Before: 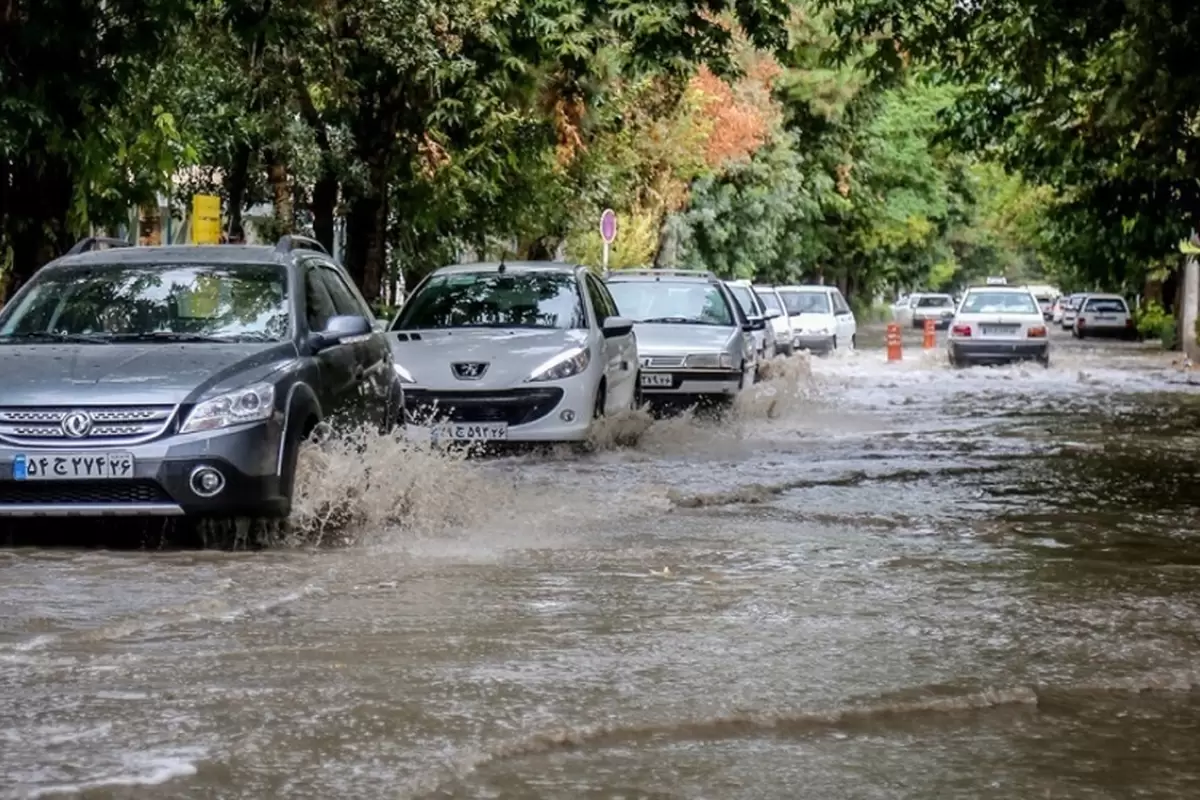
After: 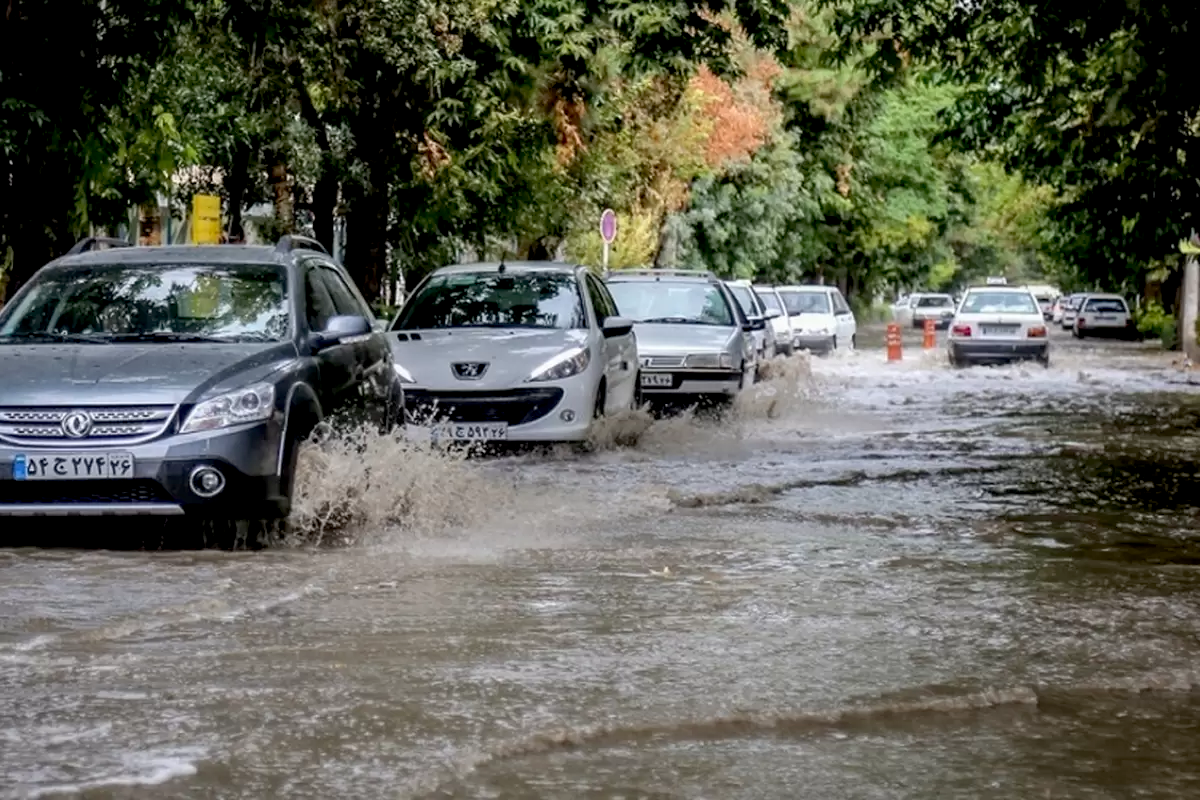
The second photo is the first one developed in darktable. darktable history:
color balance: output saturation 98.5%
exposure: black level correction 0.009, compensate highlight preservation false
